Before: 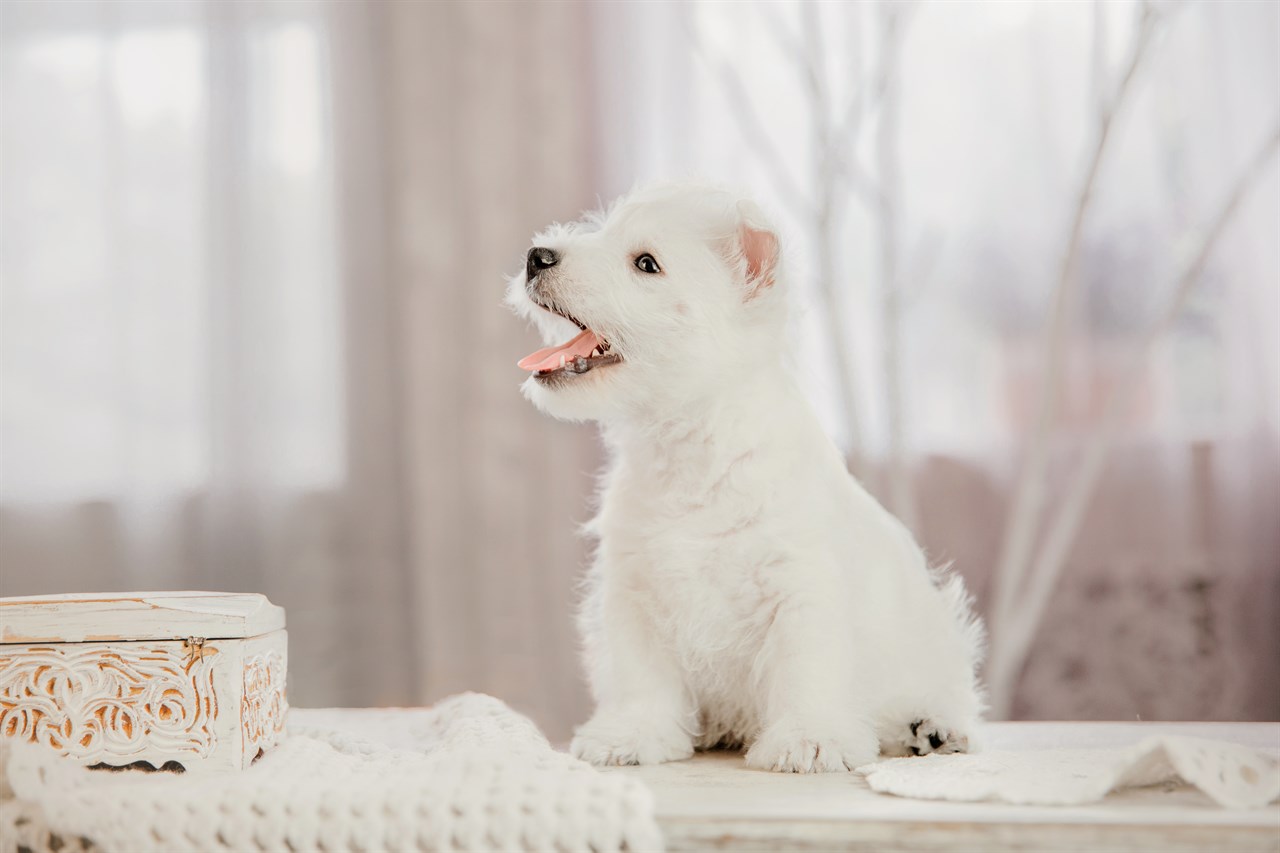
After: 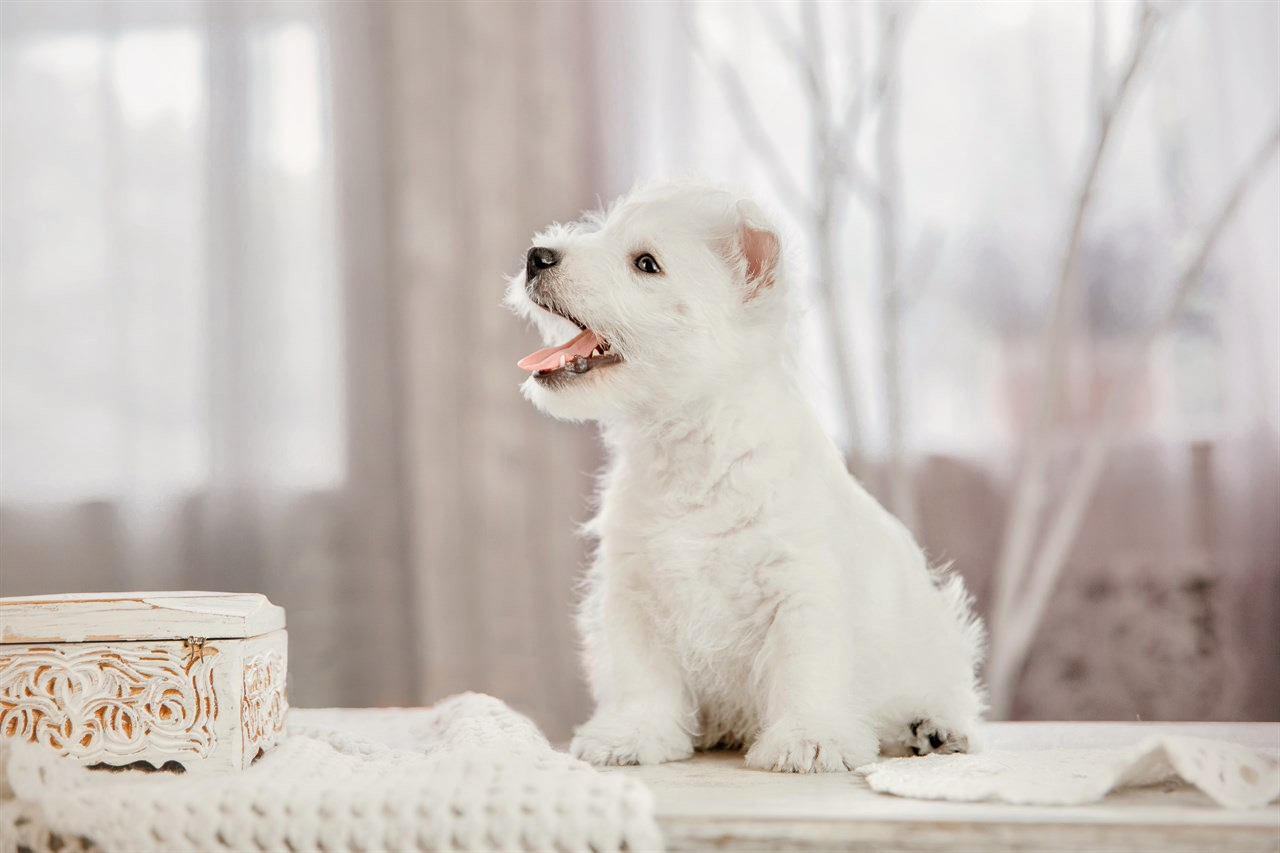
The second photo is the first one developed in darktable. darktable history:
local contrast: mode bilateral grid, contrast 19, coarseness 49, detail 149%, midtone range 0.2
